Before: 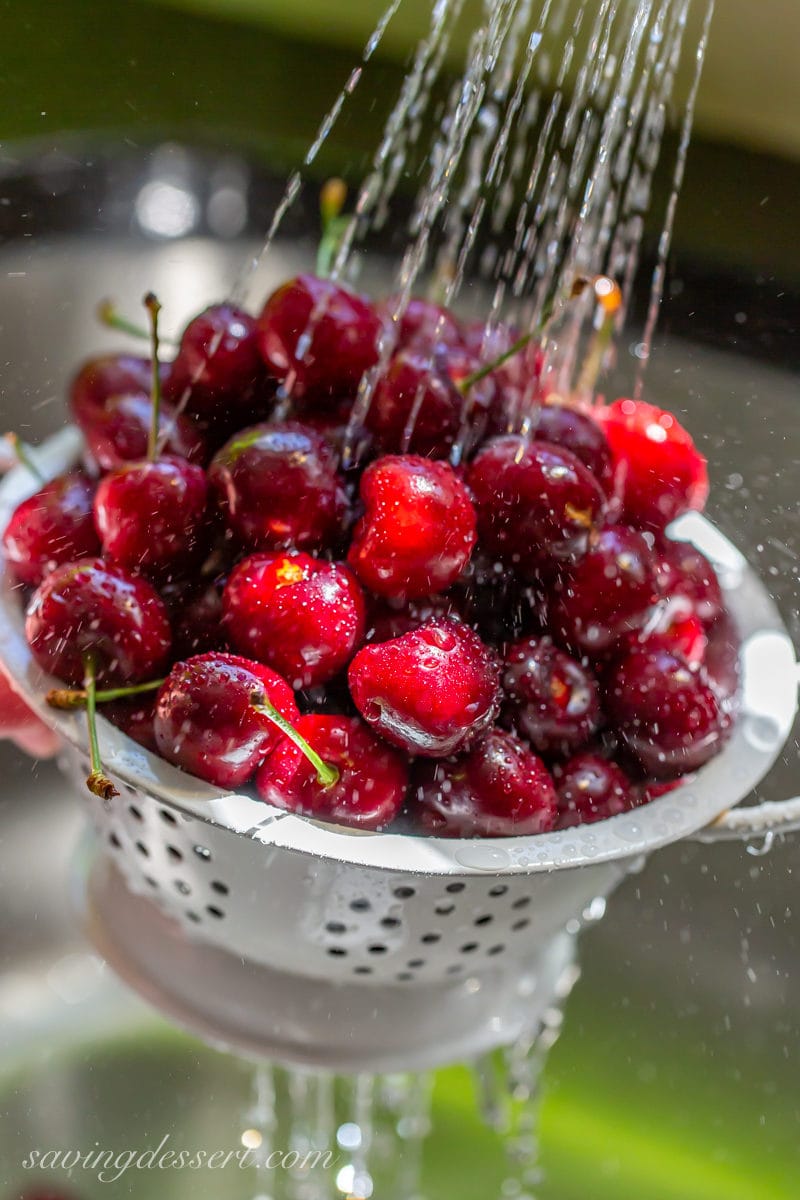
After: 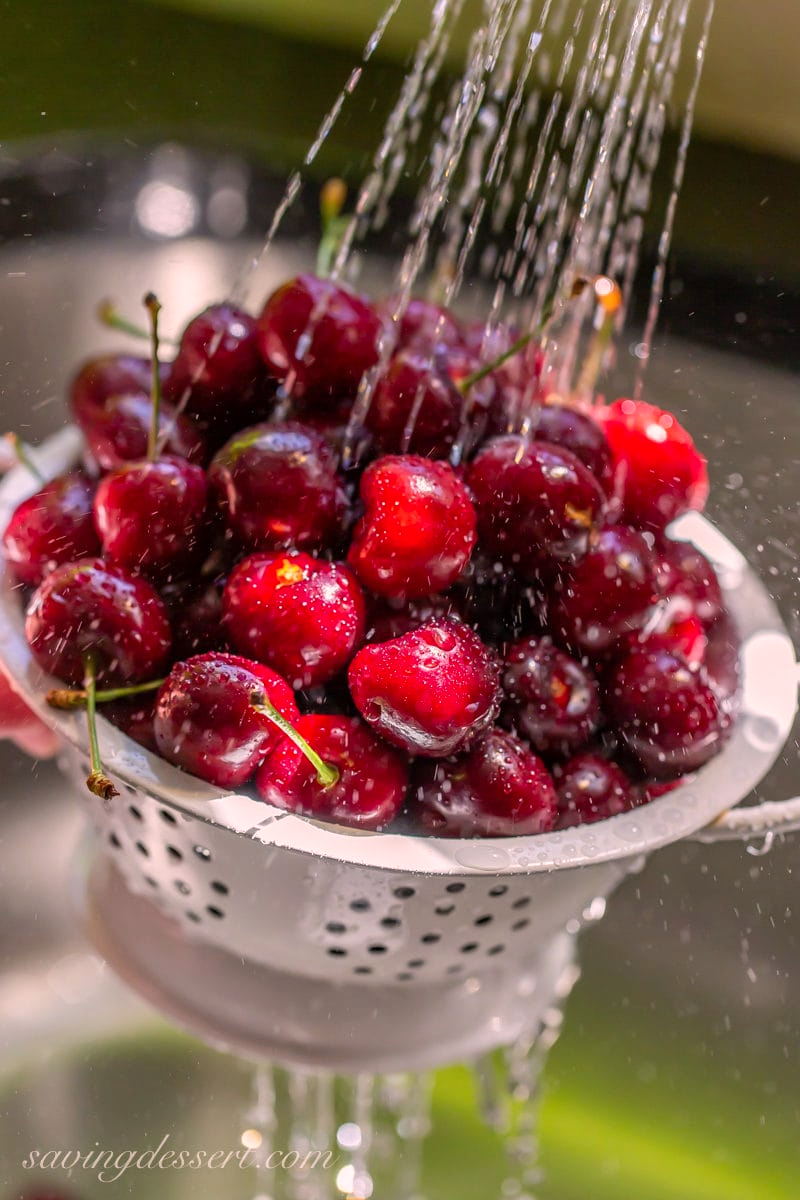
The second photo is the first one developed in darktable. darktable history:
contrast brightness saturation: saturation -0.05
color correction: highlights a* 12.67, highlights b* 5.38
